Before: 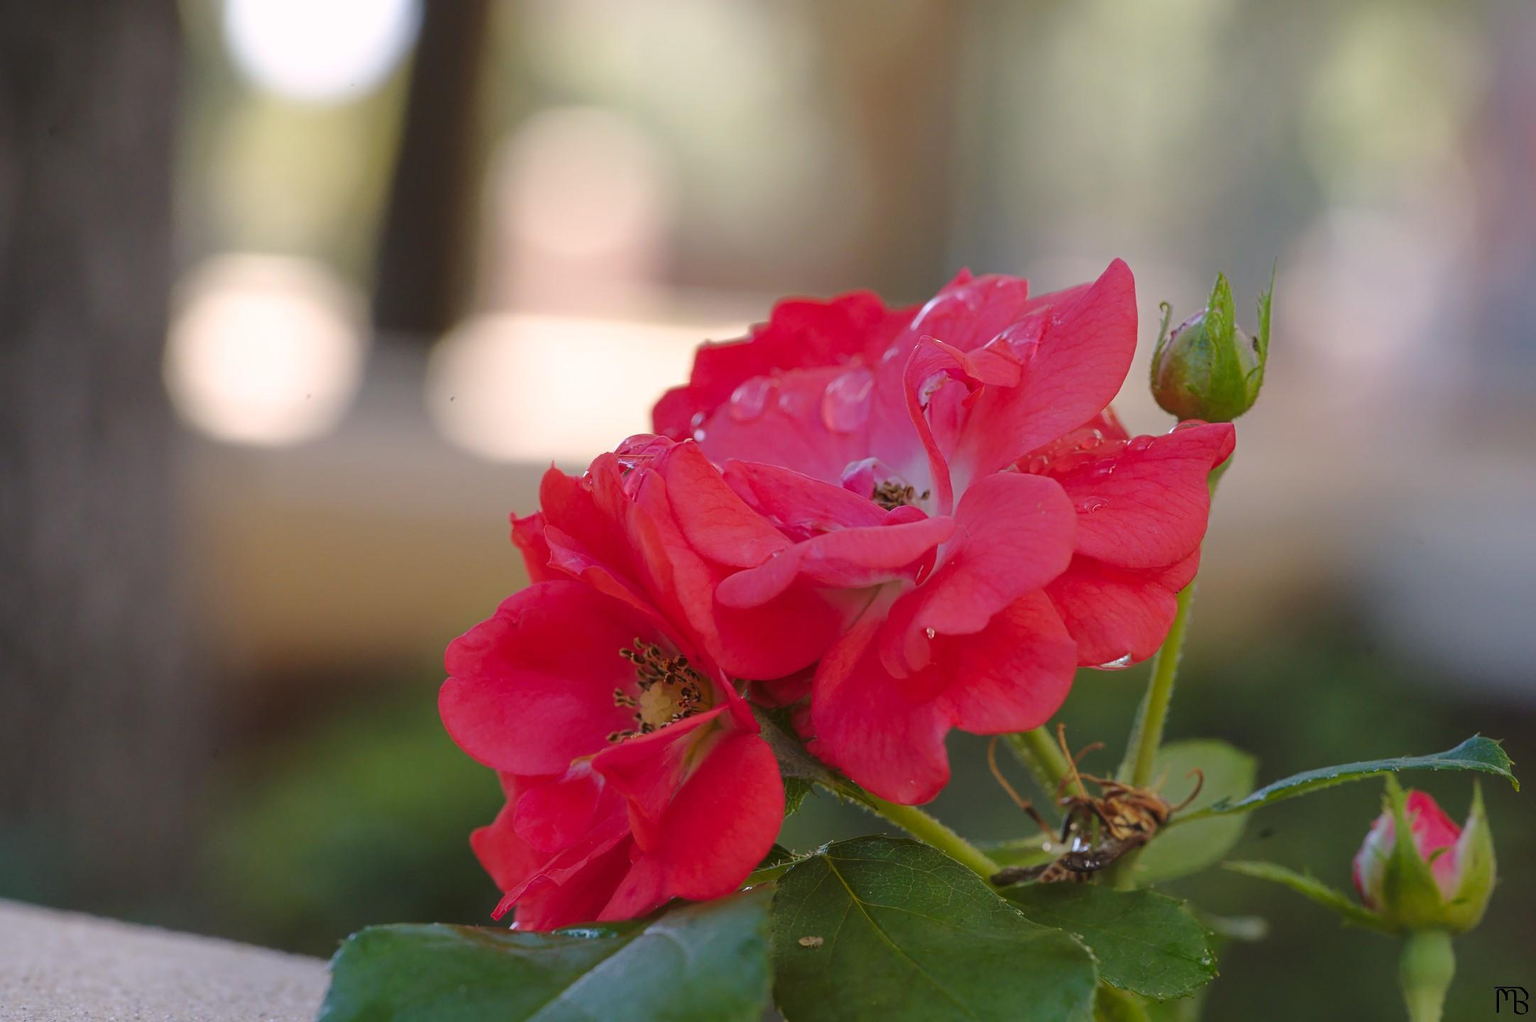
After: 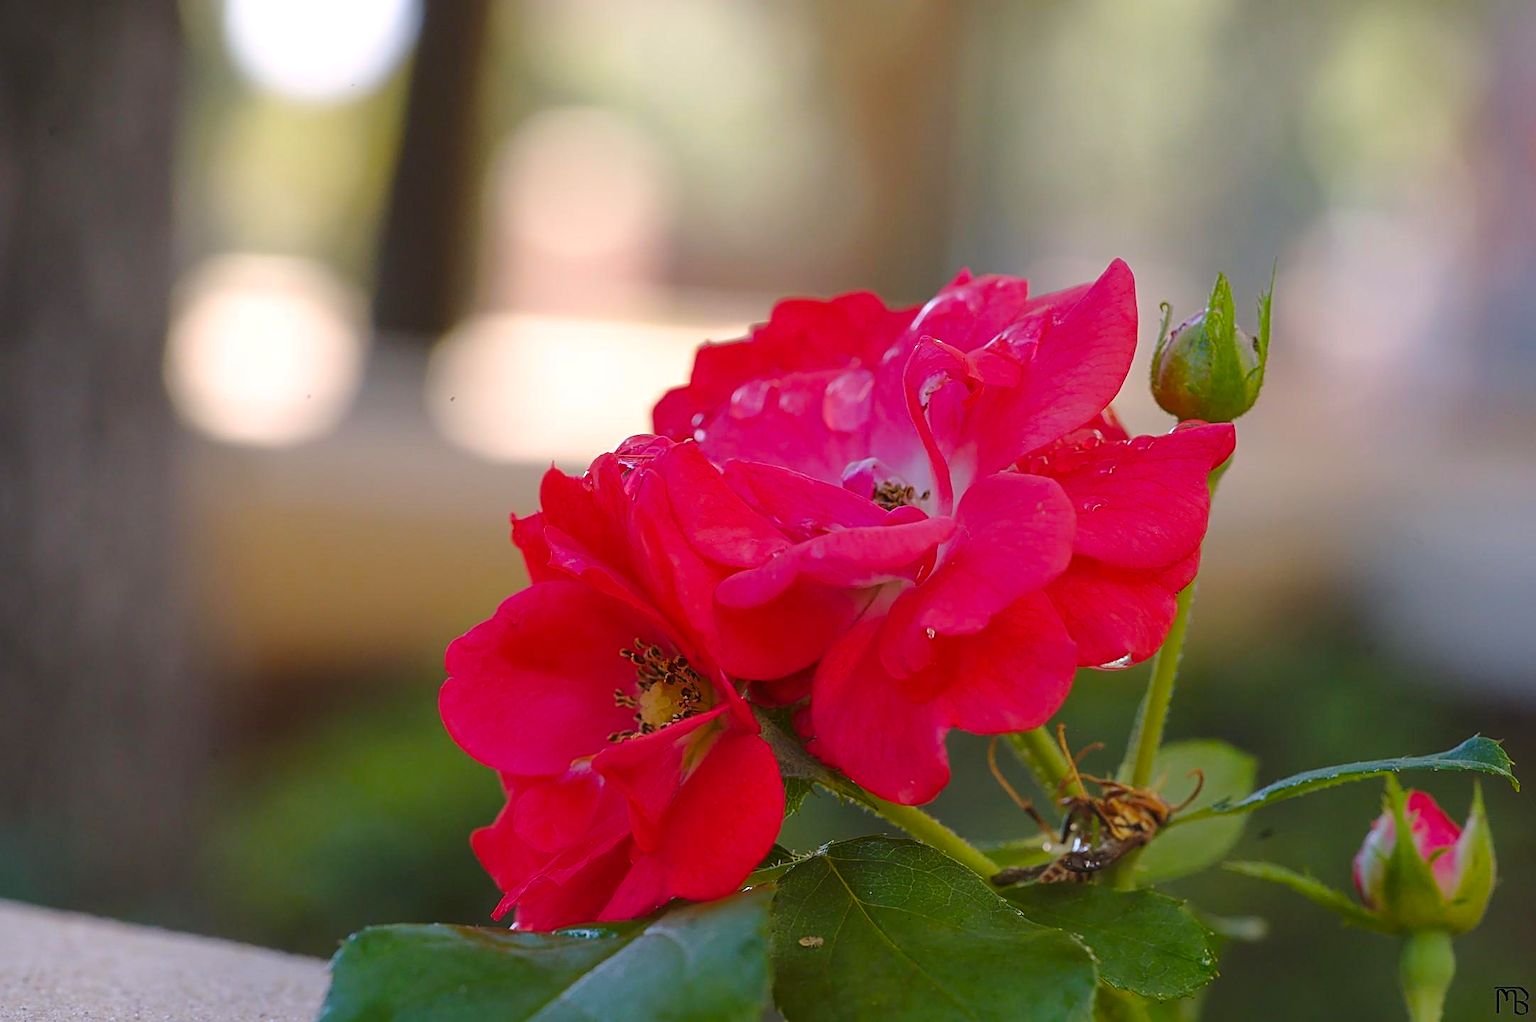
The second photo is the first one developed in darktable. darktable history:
sharpen: amount 0.595
exposure: exposure 0.084 EV, compensate highlight preservation false
color balance rgb: perceptual saturation grading › global saturation 25.583%
